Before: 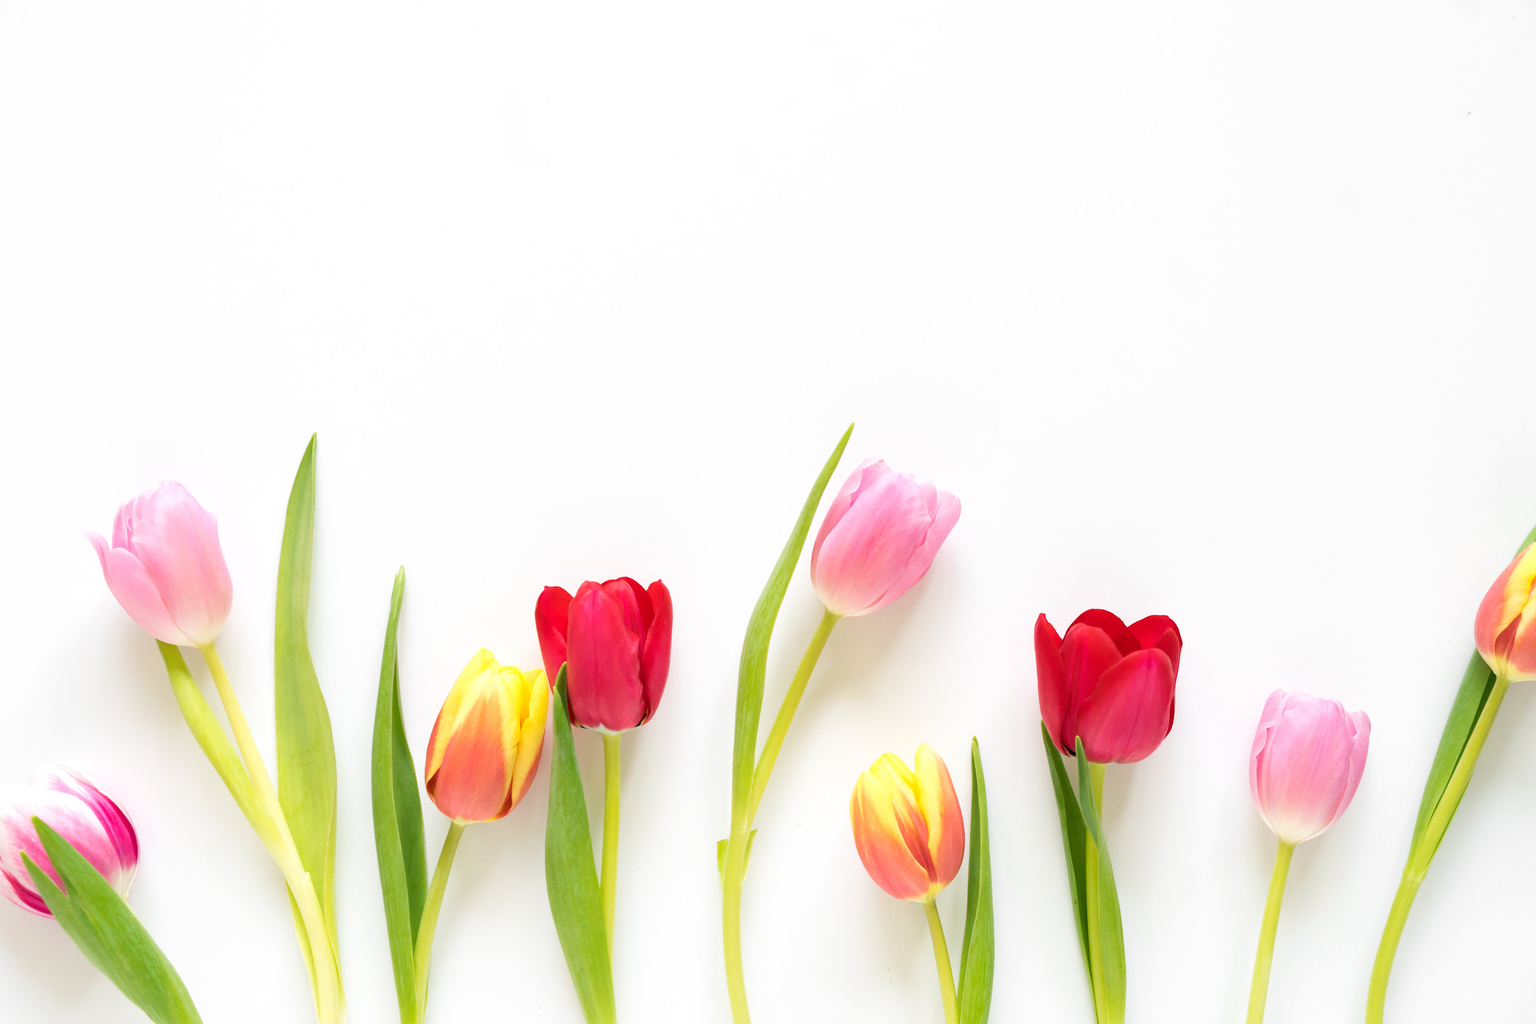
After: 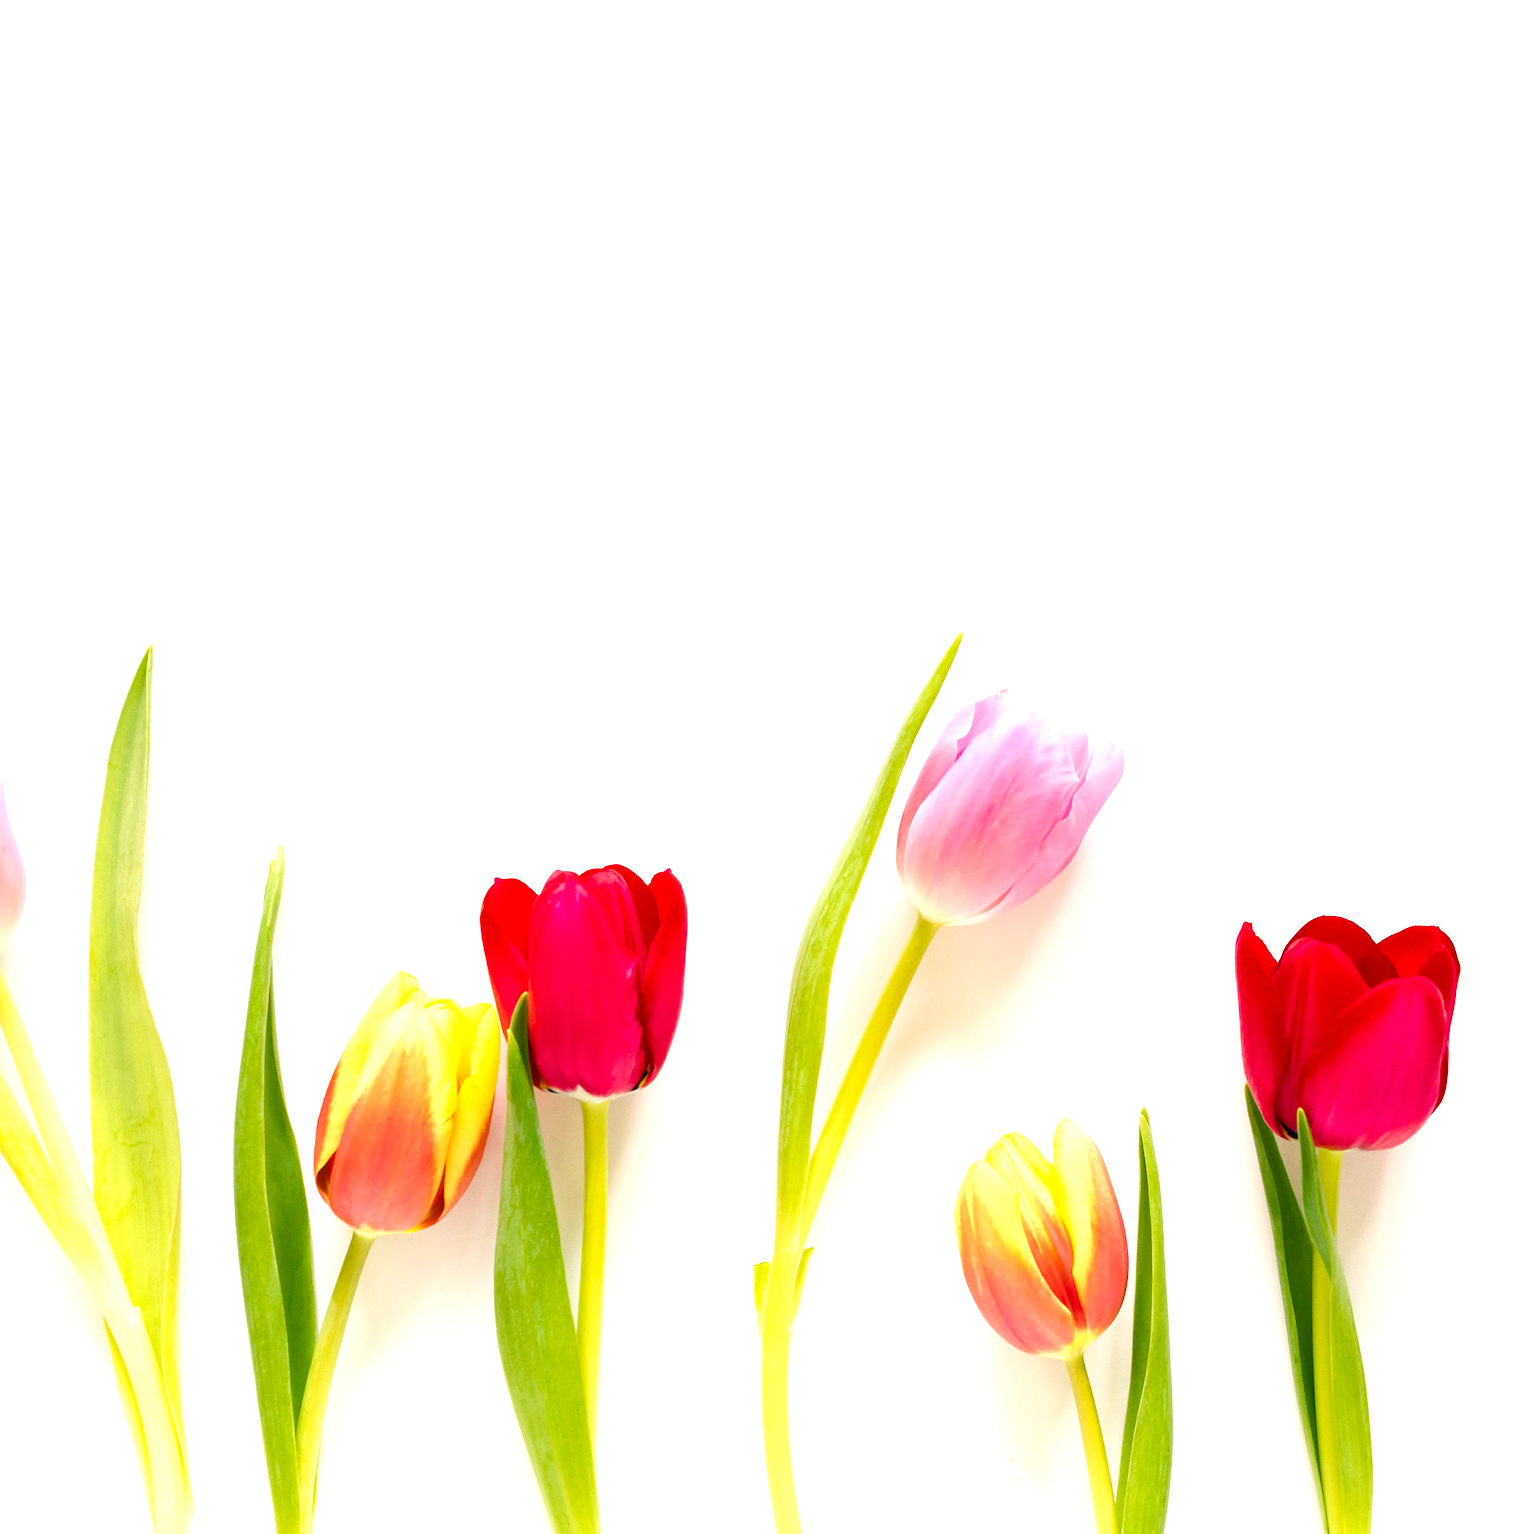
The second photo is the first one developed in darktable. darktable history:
crop and rotate: left 13.537%, right 19.796%
rotate and perspective: rotation 0.192°, lens shift (horizontal) -0.015, crop left 0.005, crop right 0.996, crop top 0.006, crop bottom 0.99
color balance rgb: shadows lift › chroma 4.21%, shadows lift › hue 252.22°, highlights gain › chroma 1.36%, highlights gain › hue 50.24°, perceptual saturation grading › mid-tones 6.33%, perceptual saturation grading › shadows 72.44%, perceptual brilliance grading › highlights 11.59%, contrast 5.05%
